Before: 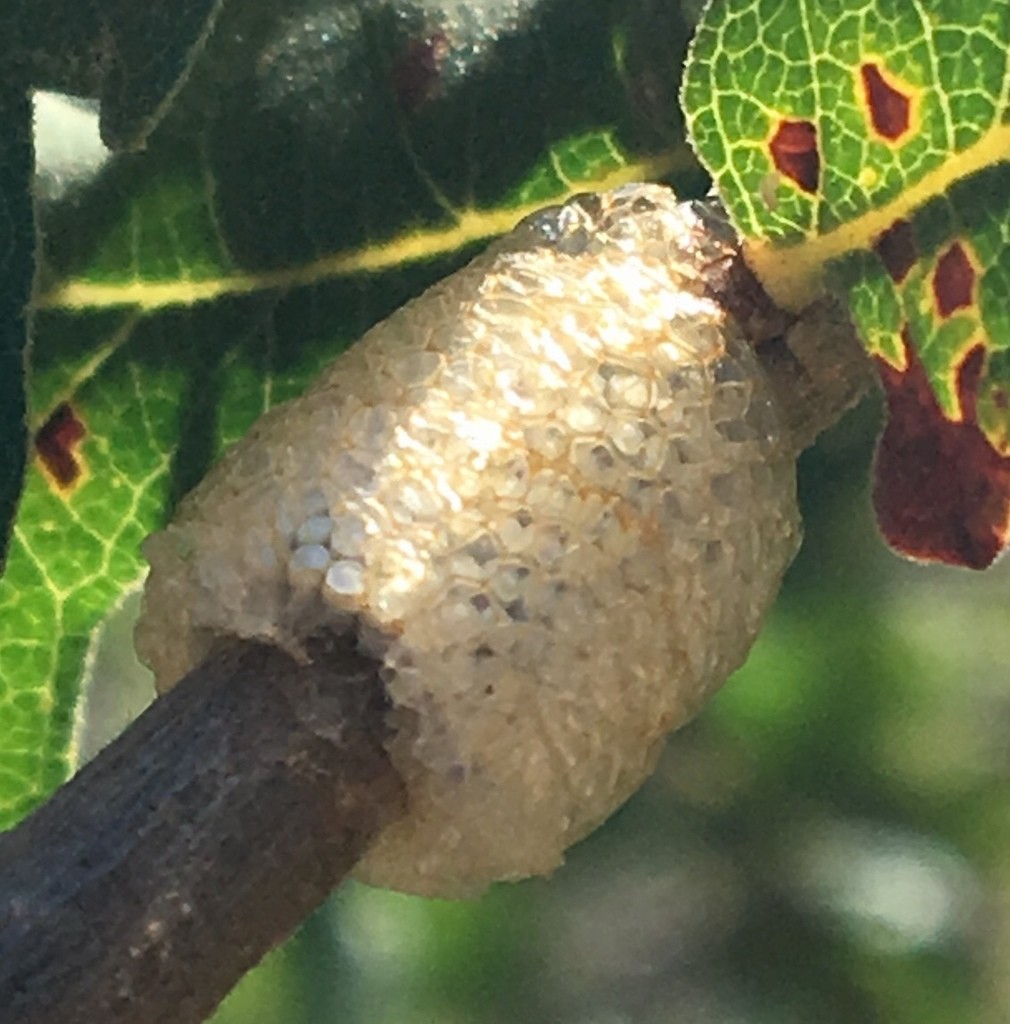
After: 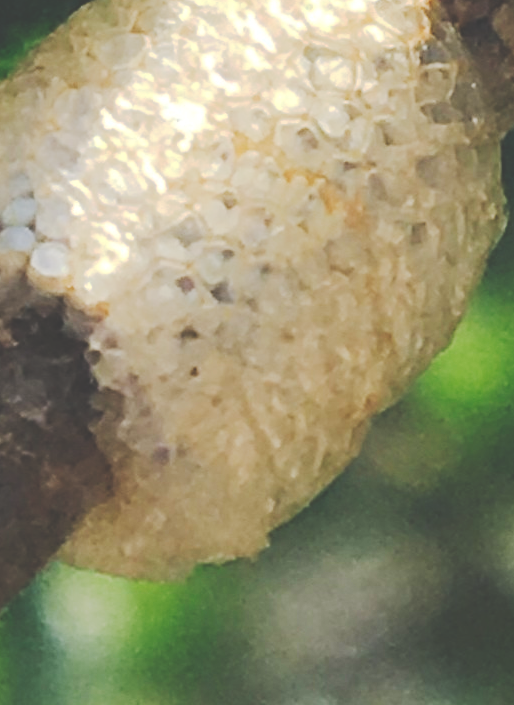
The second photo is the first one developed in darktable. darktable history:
crop and rotate: left 29.237%, top 31.152%, right 19.807%
exposure: black level correction -0.003, exposure 0.04 EV, compensate highlight preservation false
tone curve: curves: ch0 [(0, 0) (0.003, 0.219) (0.011, 0.219) (0.025, 0.223) (0.044, 0.226) (0.069, 0.232) (0.1, 0.24) (0.136, 0.245) (0.177, 0.257) (0.224, 0.281) (0.277, 0.324) (0.335, 0.392) (0.399, 0.484) (0.468, 0.585) (0.543, 0.672) (0.623, 0.741) (0.709, 0.788) (0.801, 0.835) (0.898, 0.878) (1, 1)], preserve colors none
